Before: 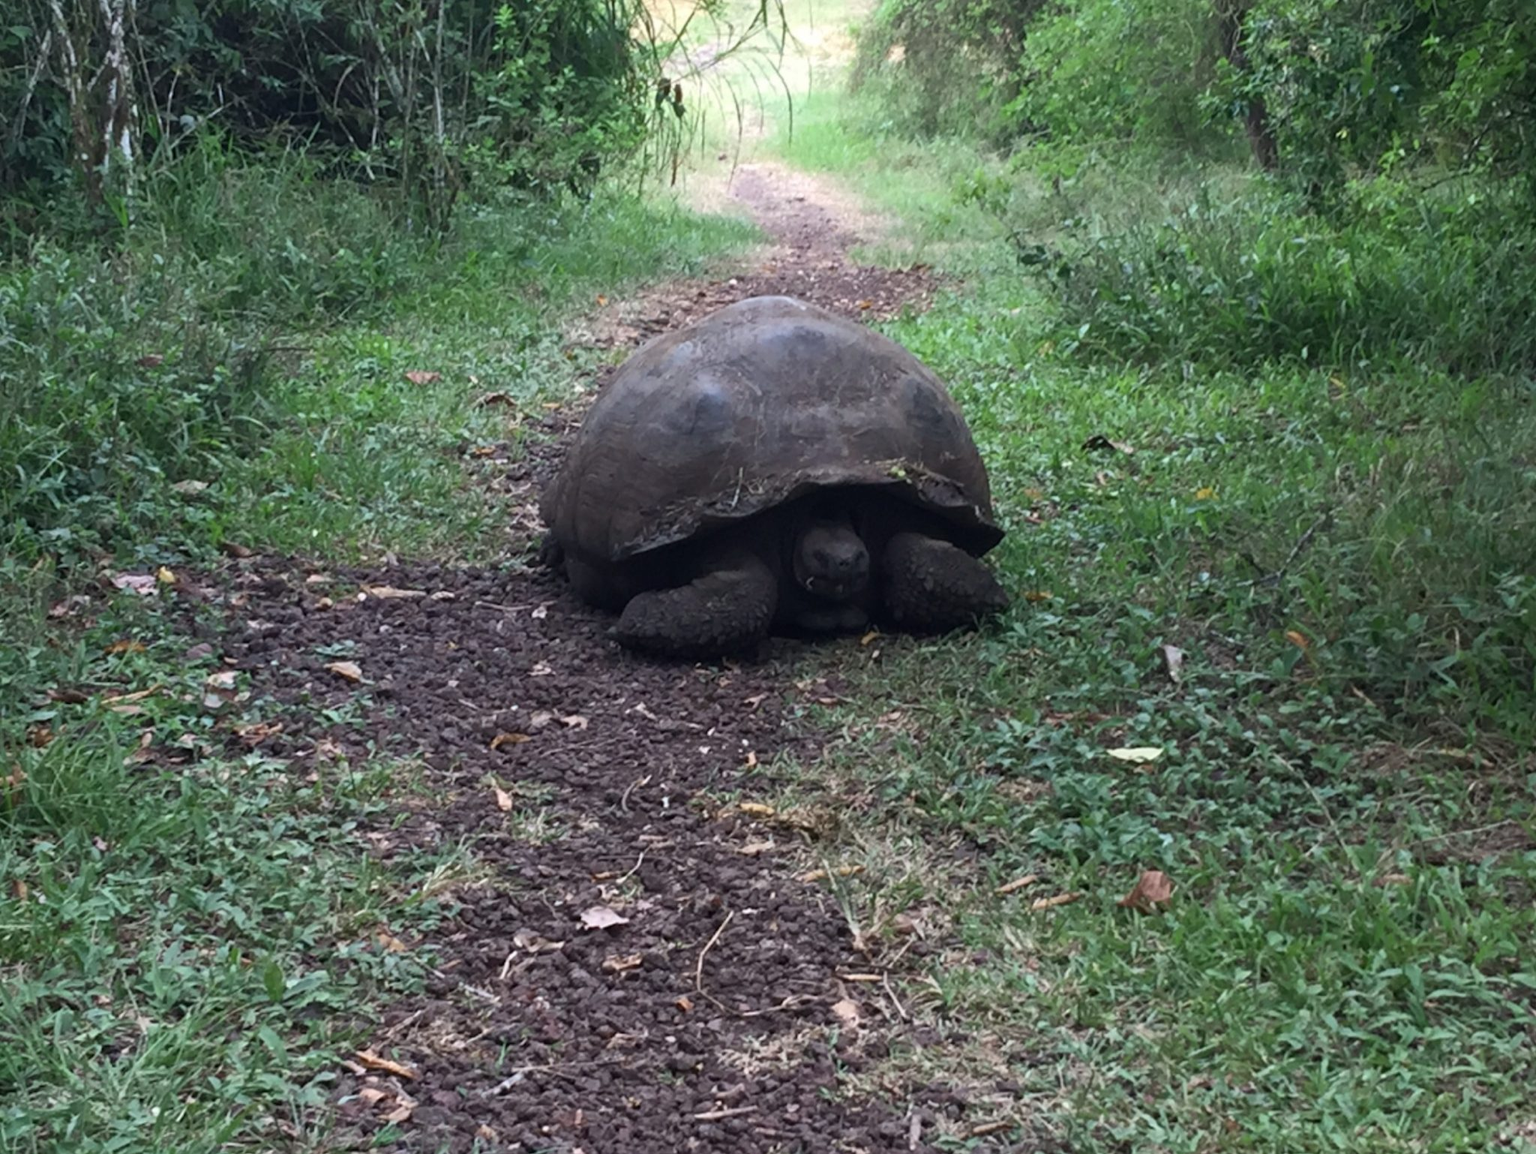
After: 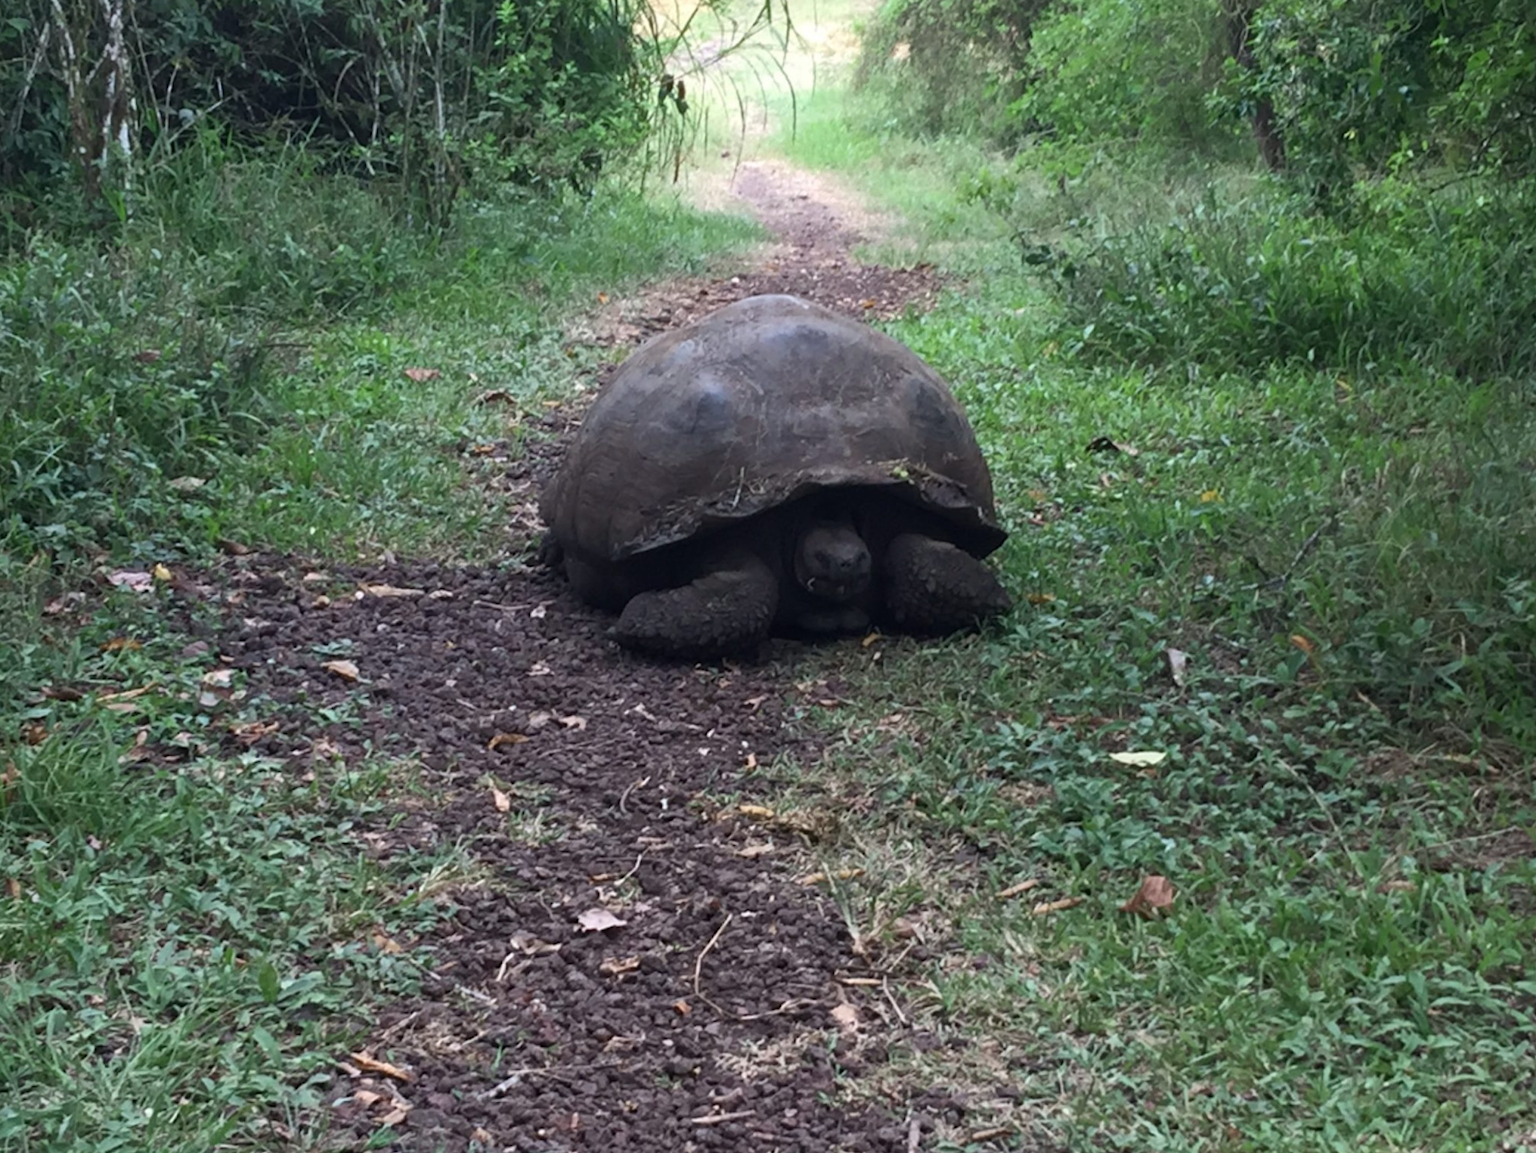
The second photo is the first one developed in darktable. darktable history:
crop and rotate: angle -0.331°
